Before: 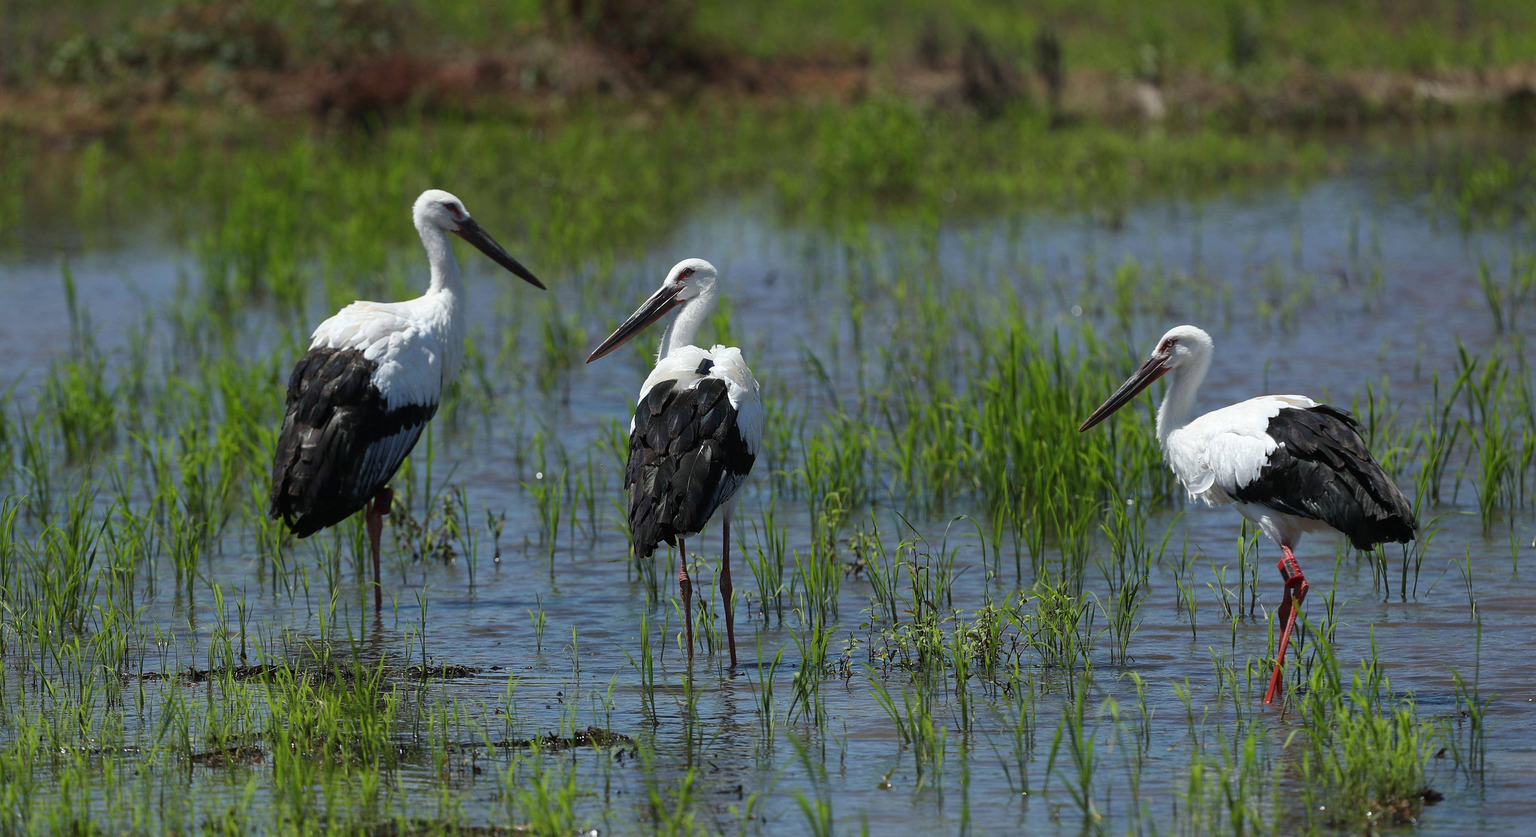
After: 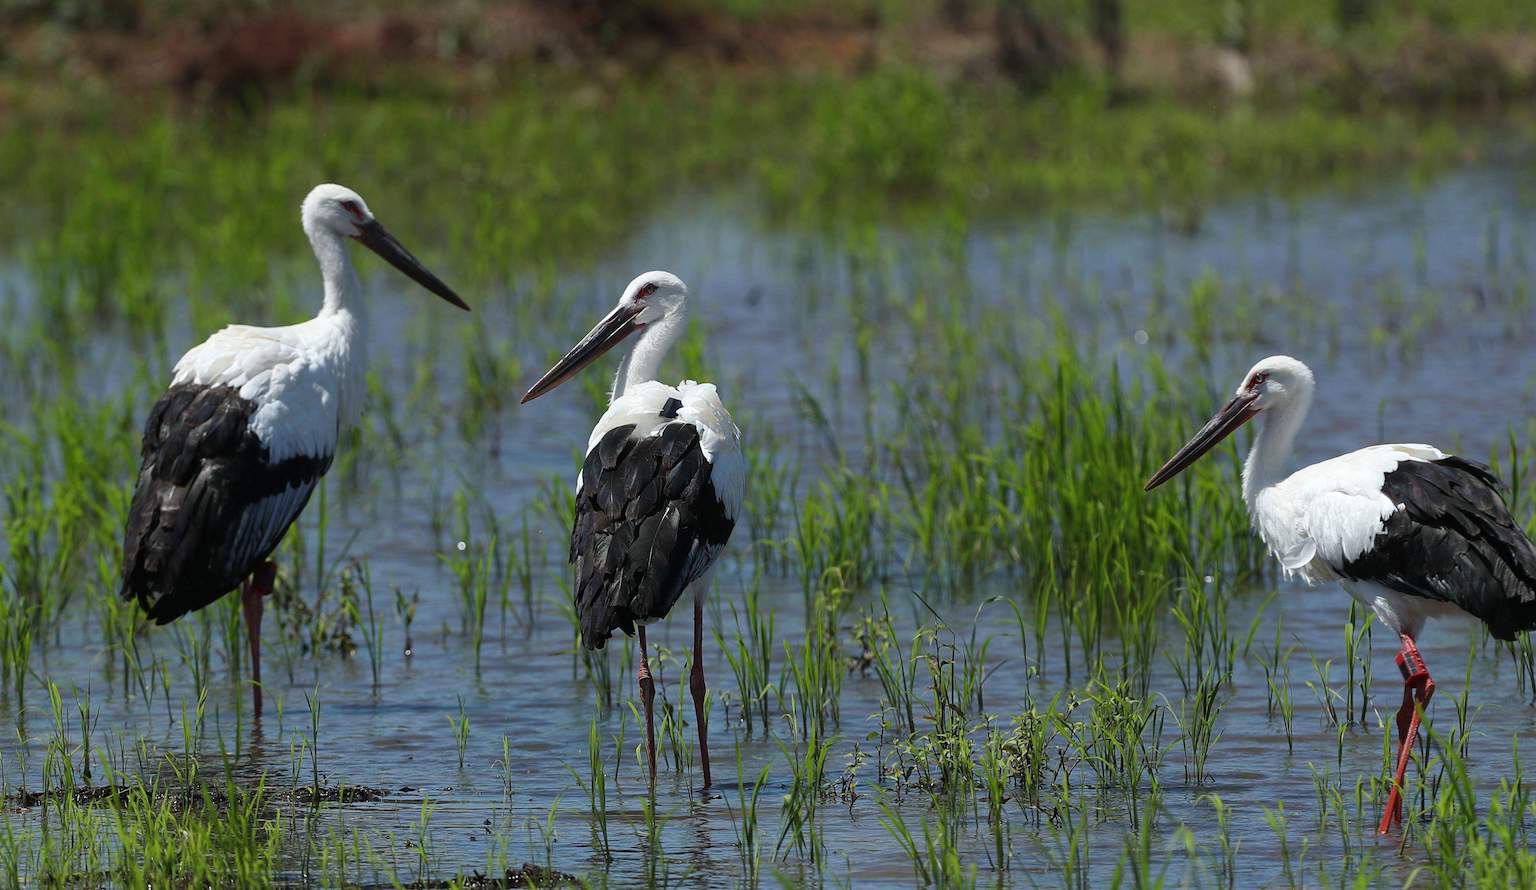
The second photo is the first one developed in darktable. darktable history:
crop: left 11.378%, top 5.341%, right 9.569%, bottom 10.571%
